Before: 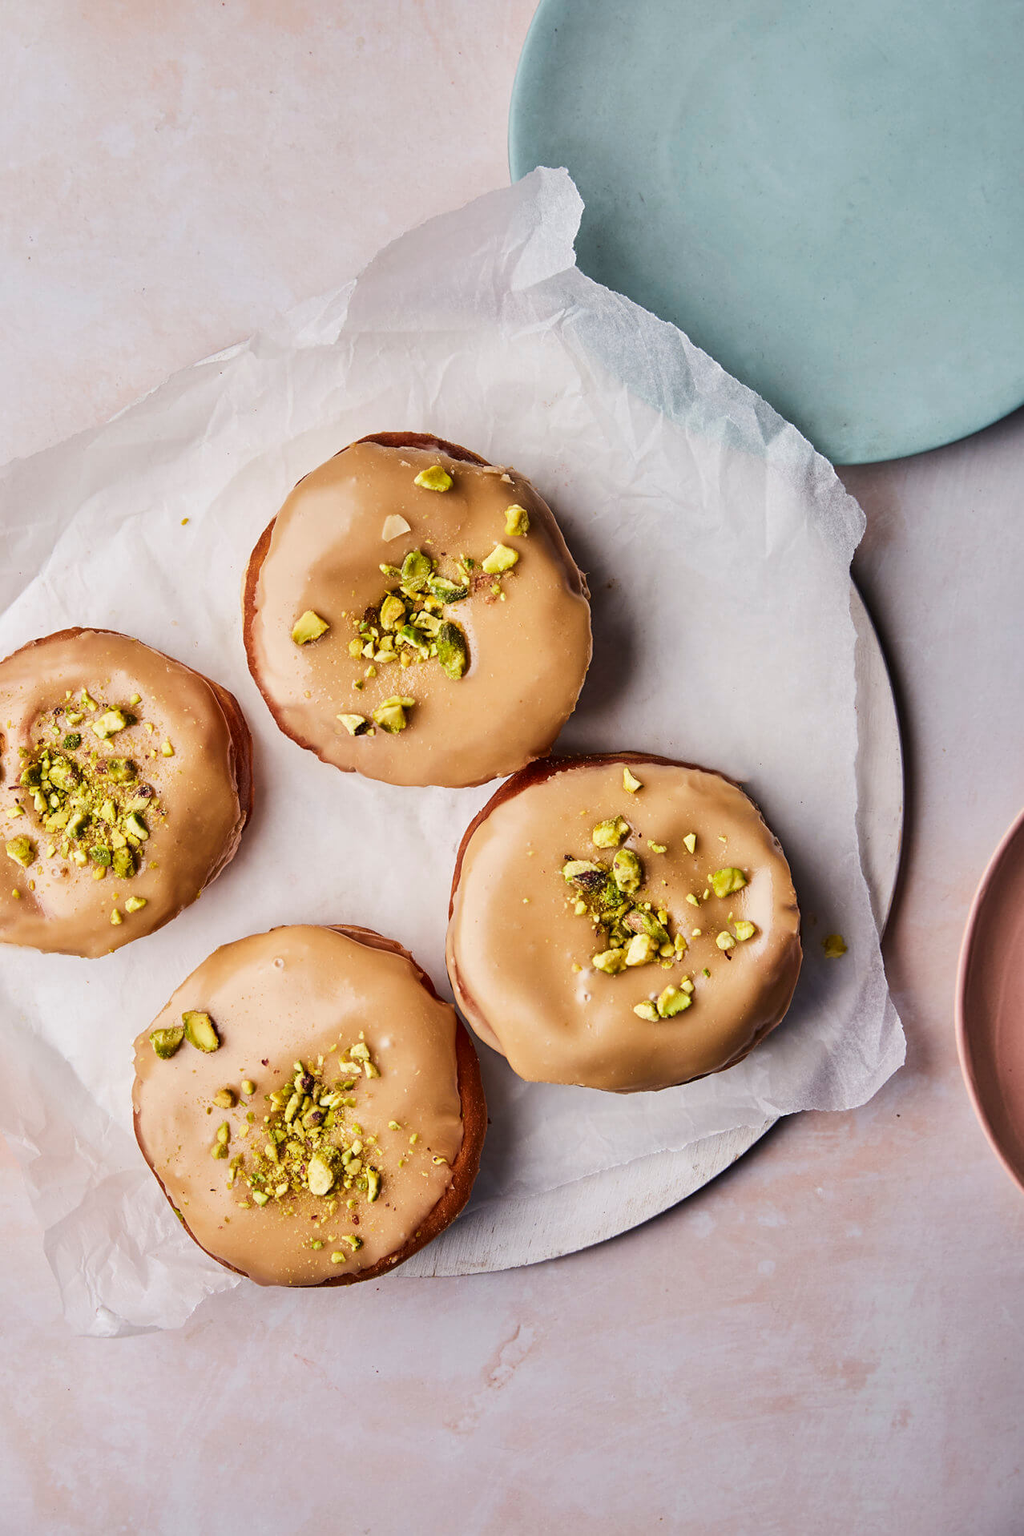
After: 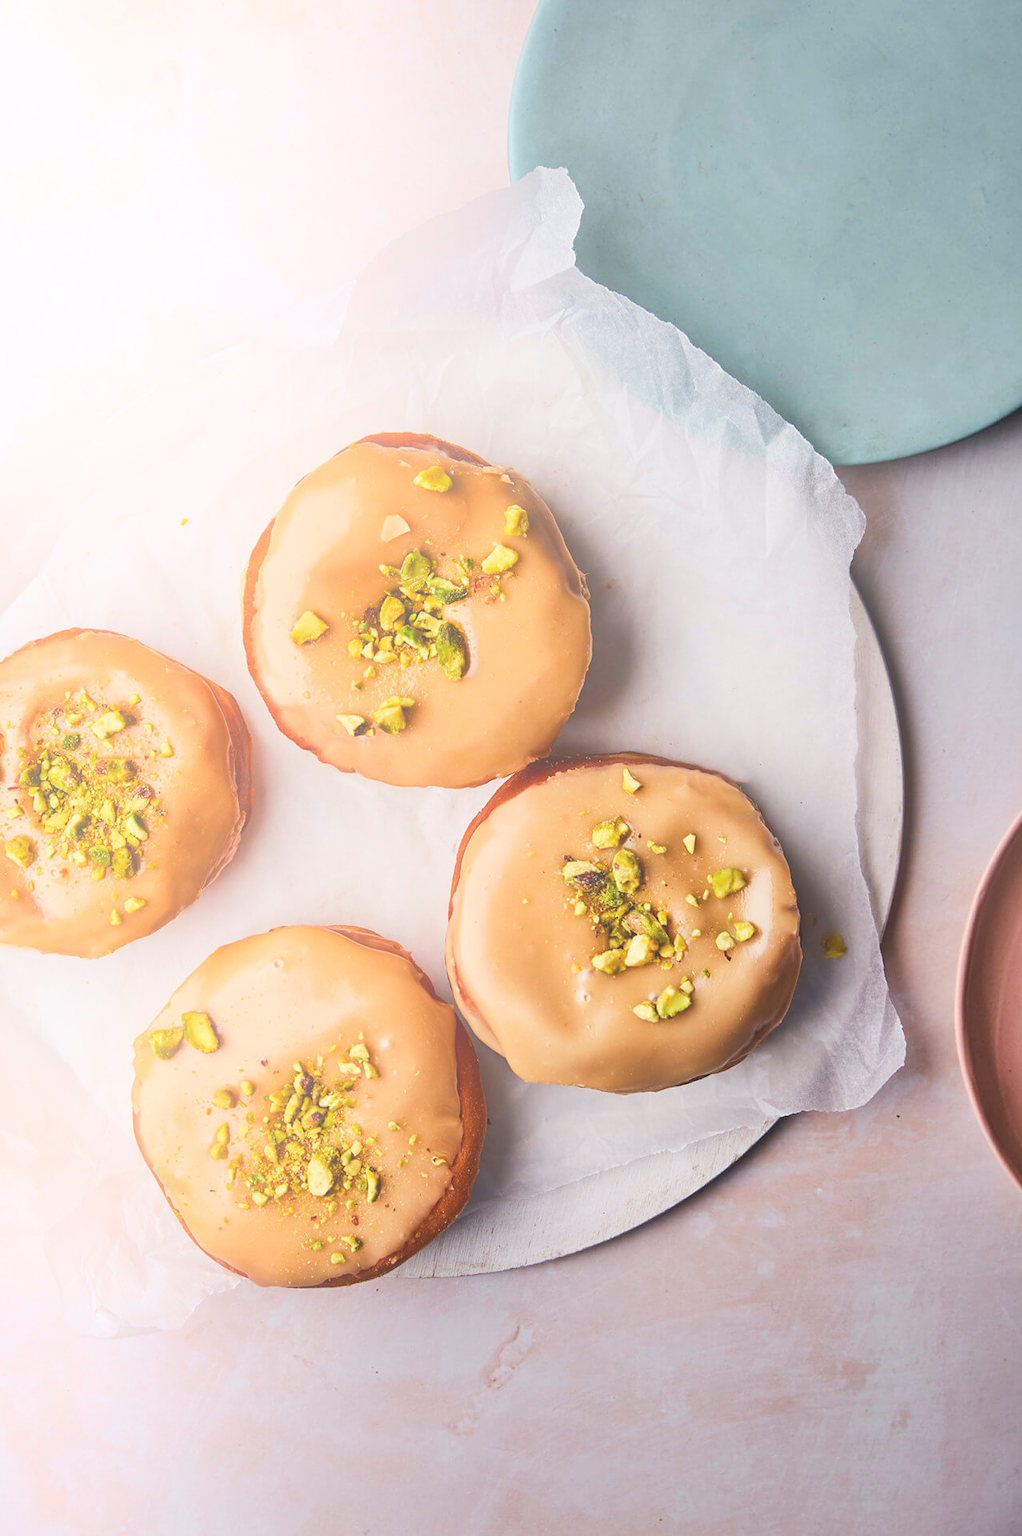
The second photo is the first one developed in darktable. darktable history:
bloom: size 38%, threshold 95%, strength 30%
crop and rotate: left 0.126%
